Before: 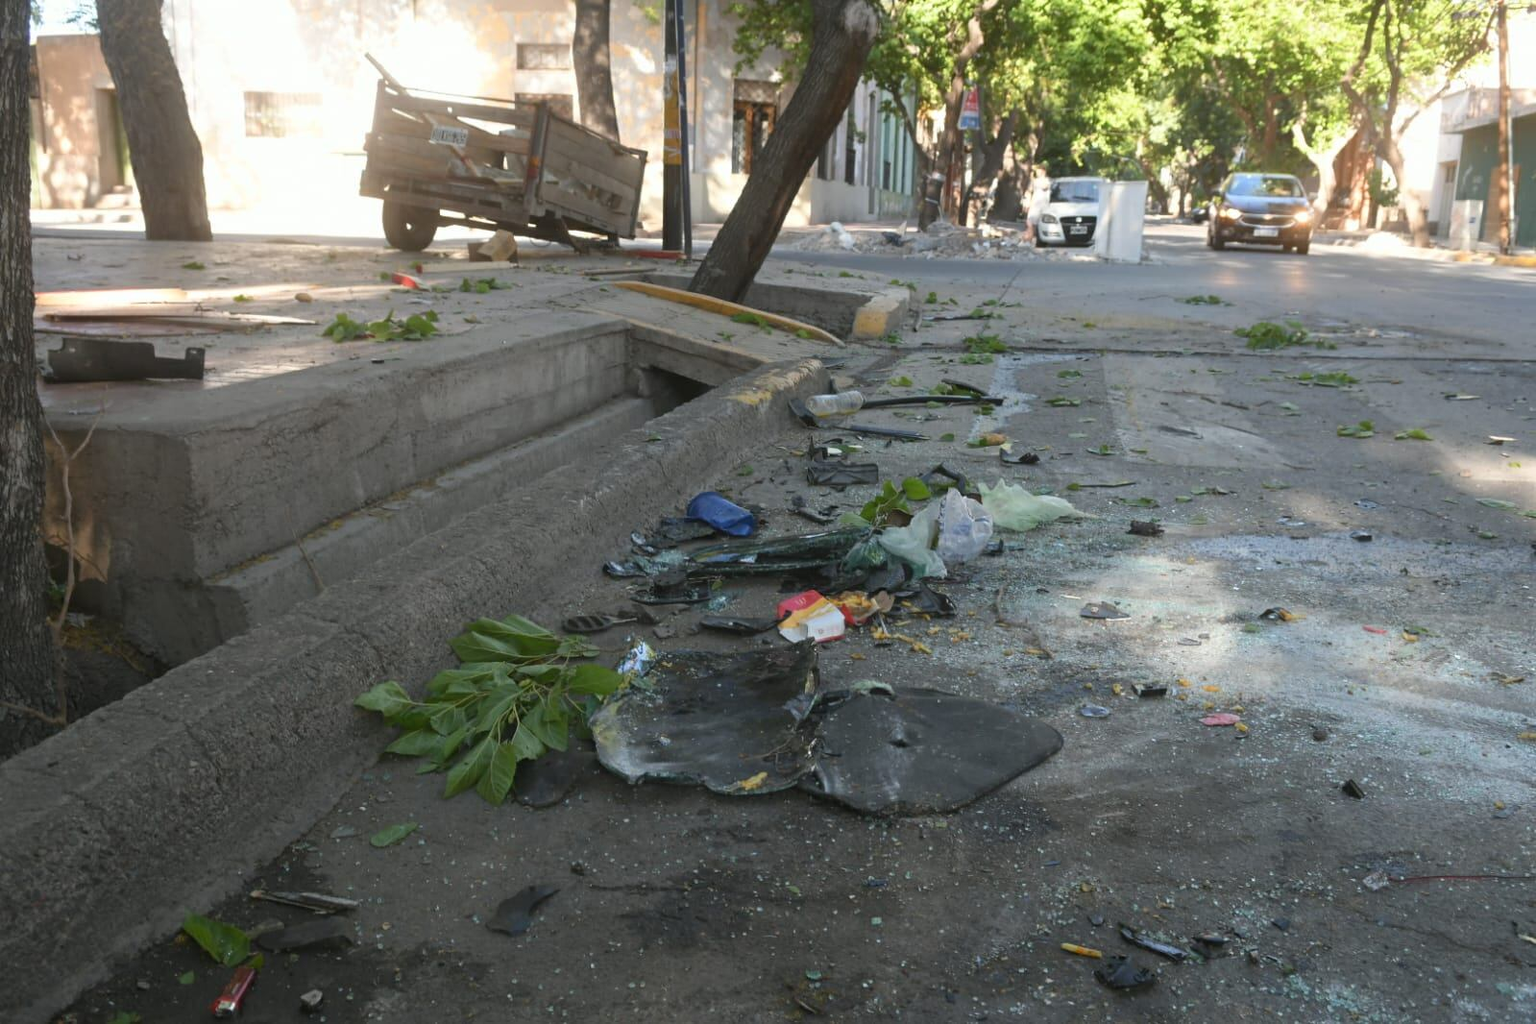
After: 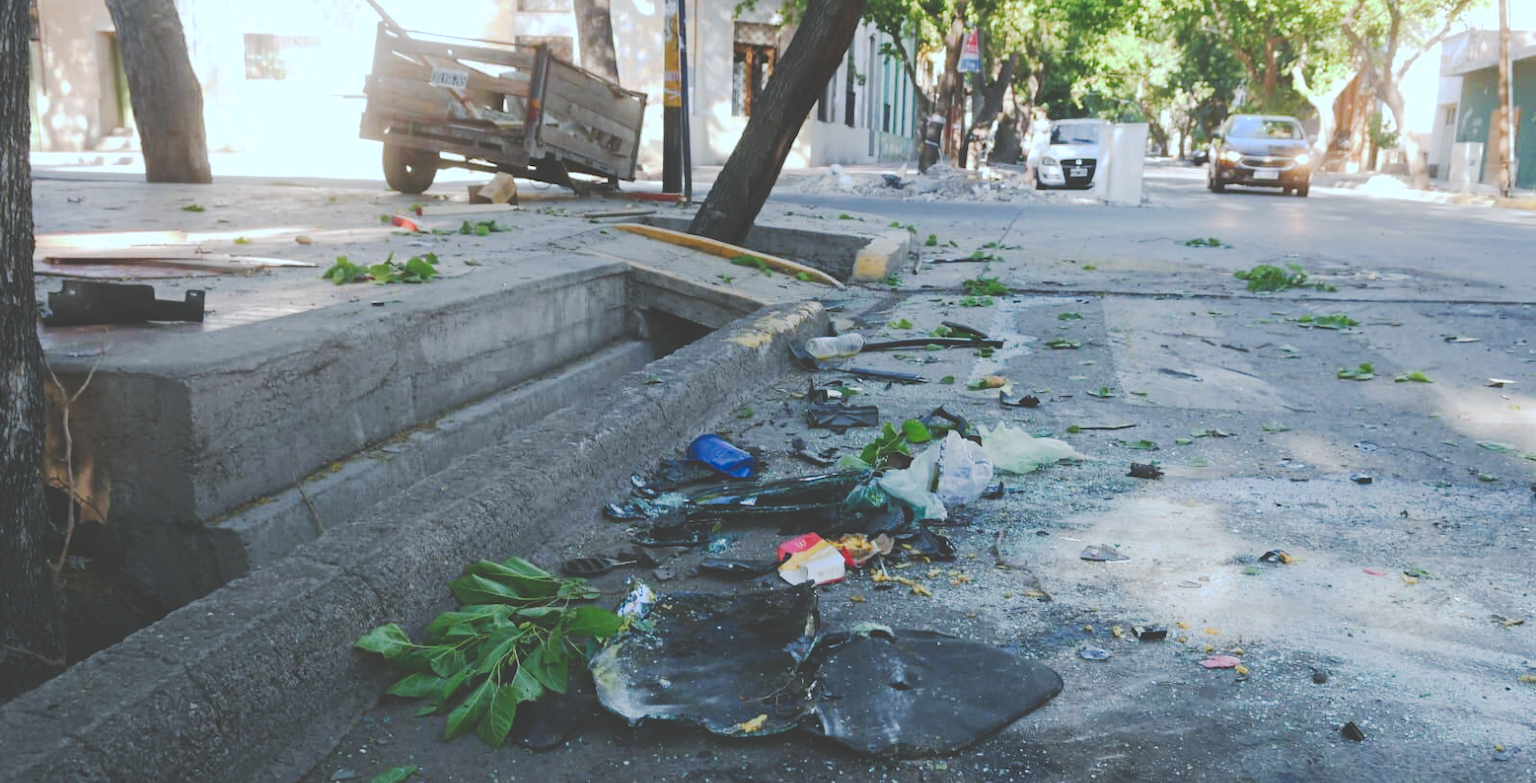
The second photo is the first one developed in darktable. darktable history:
crop: top 5.704%, bottom 17.709%
tone curve: curves: ch0 [(0, 0) (0.003, 0.219) (0.011, 0.219) (0.025, 0.223) (0.044, 0.226) (0.069, 0.232) (0.1, 0.24) (0.136, 0.245) (0.177, 0.257) (0.224, 0.281) (0.277, 0.324) (0.335, 0.392) (0.399, 0.484) (0.468, 0.585) (0.543, 0.672) (0.623, 0.741) (0.709, 0.788) (0.801, 0.835) (0.898, 0.878) (1, 1)], preserve colors none
color calibration: x 0.37, y 0.382, temperature 4305.71 K
